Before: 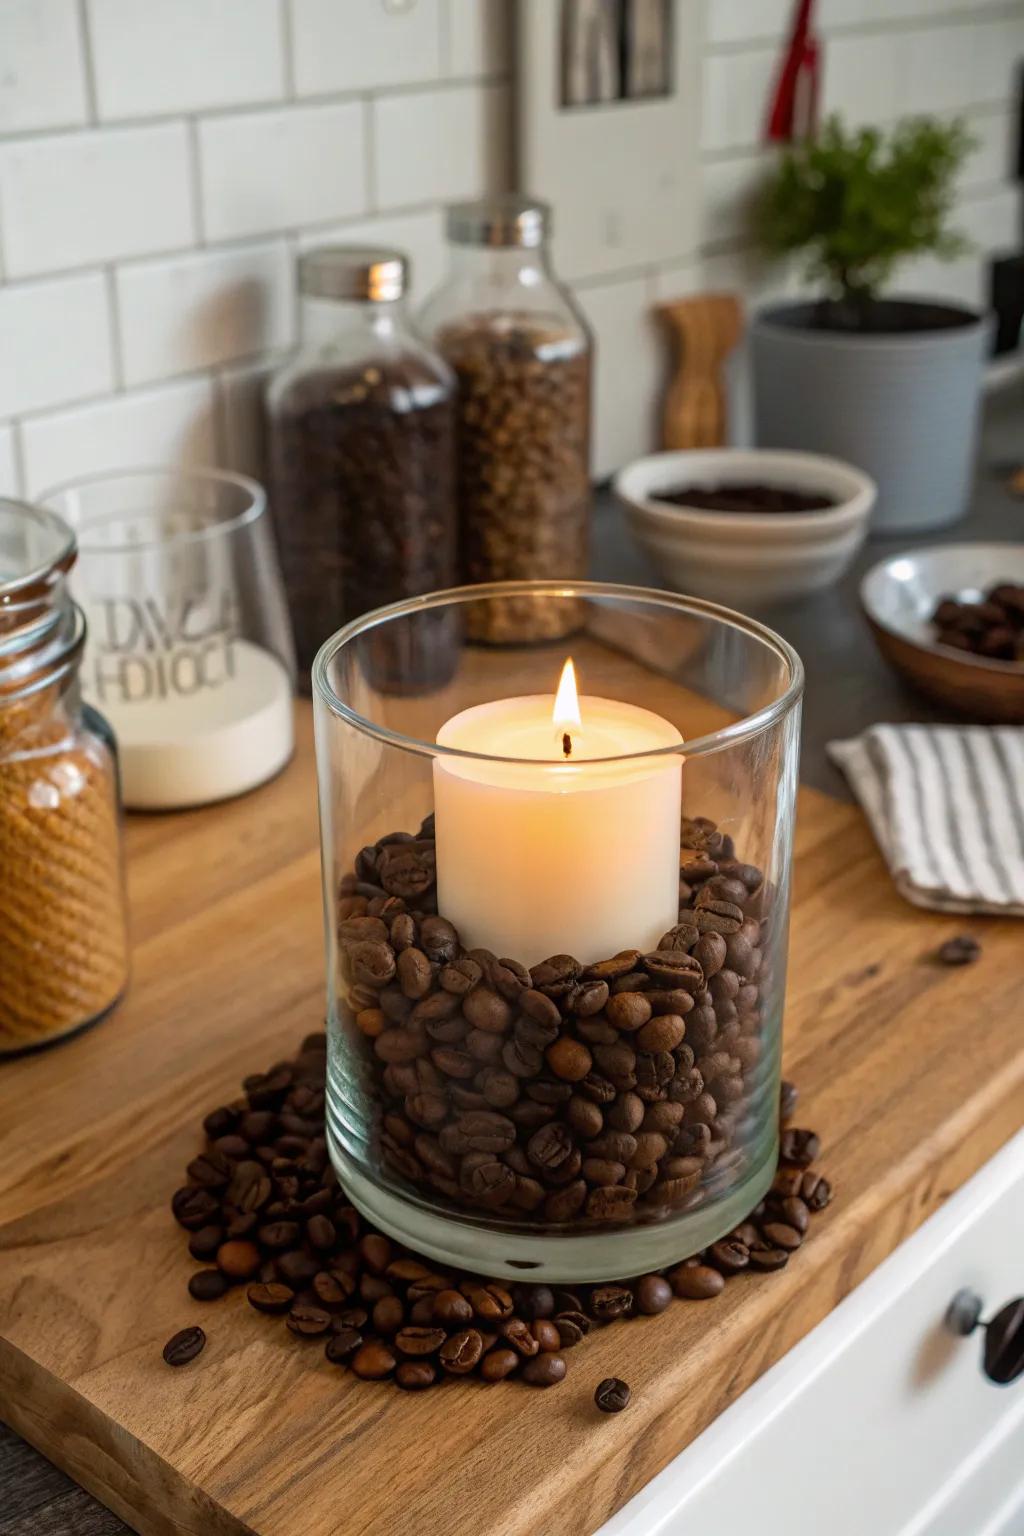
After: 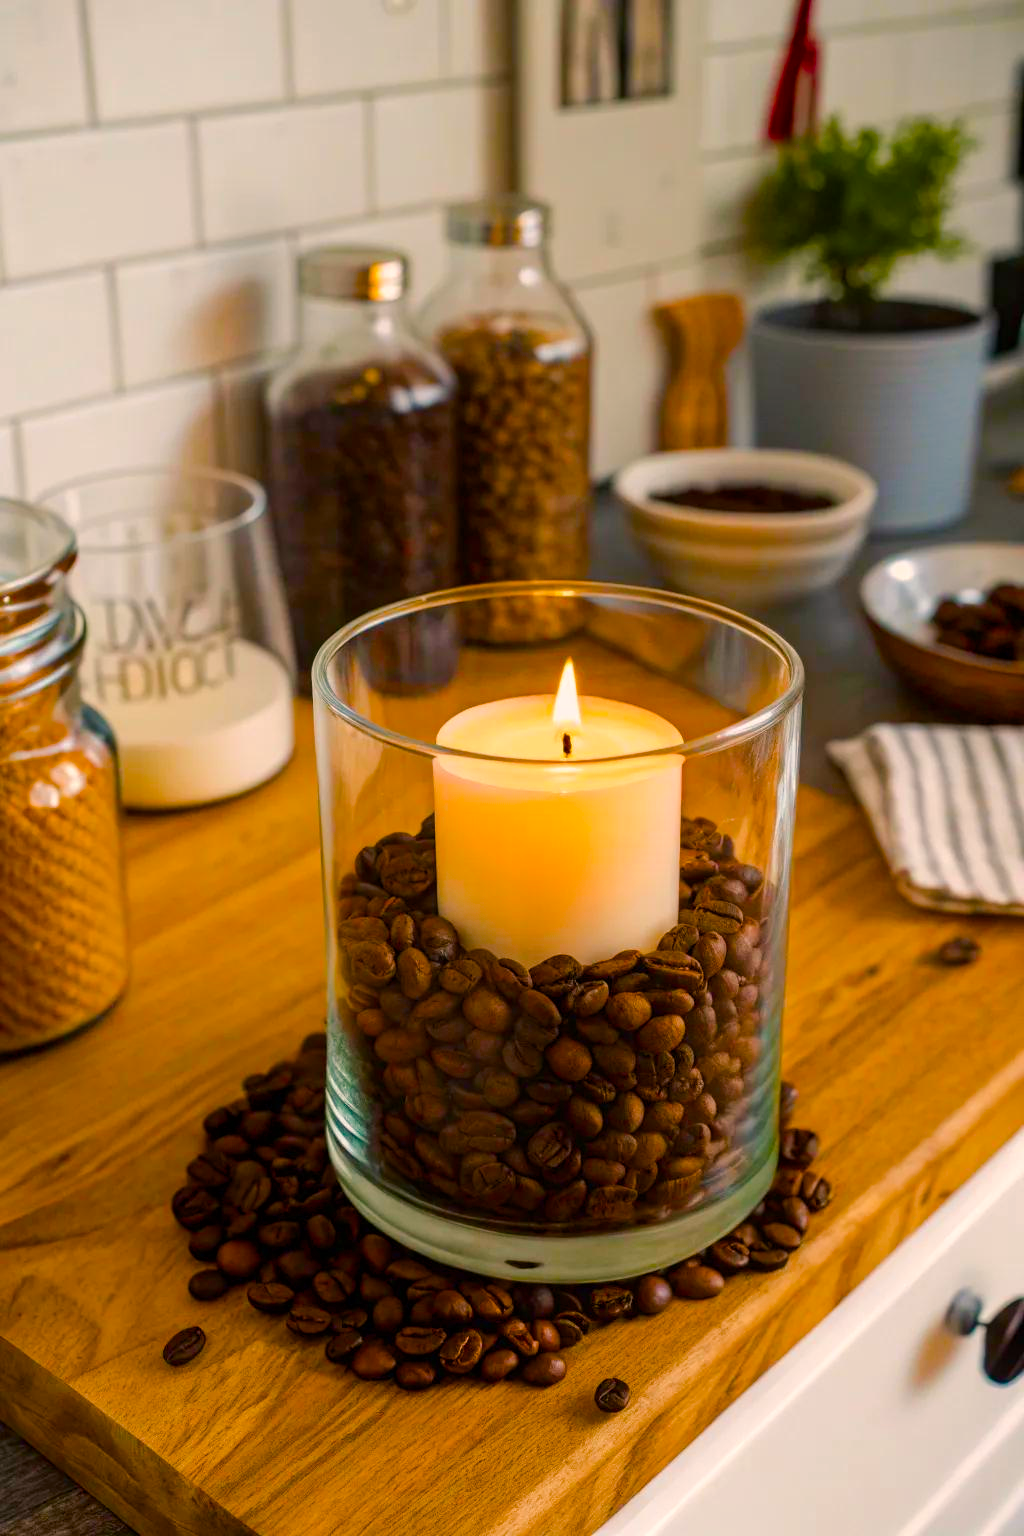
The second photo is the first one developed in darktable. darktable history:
contrast brightness saturation: contrast 0.025, brightness -0.038
color balance rgb: highlights gain › chroma 3.782%, highlights gain › hue 58.01°, linear chroma grading › global chroma 15.374%, perceptual saturation grading › global saturation 38.733%, perceptual saturation grading › highlights -25.669%, perceptual saturation grading › mid-tones 34.409%, perceptual saturation grading › shadows 35.226%, perceptual brilliance grading › mid-tones 9.304%, perceptual brilliance grading › shadows 14.999%, global vibrance 20%
